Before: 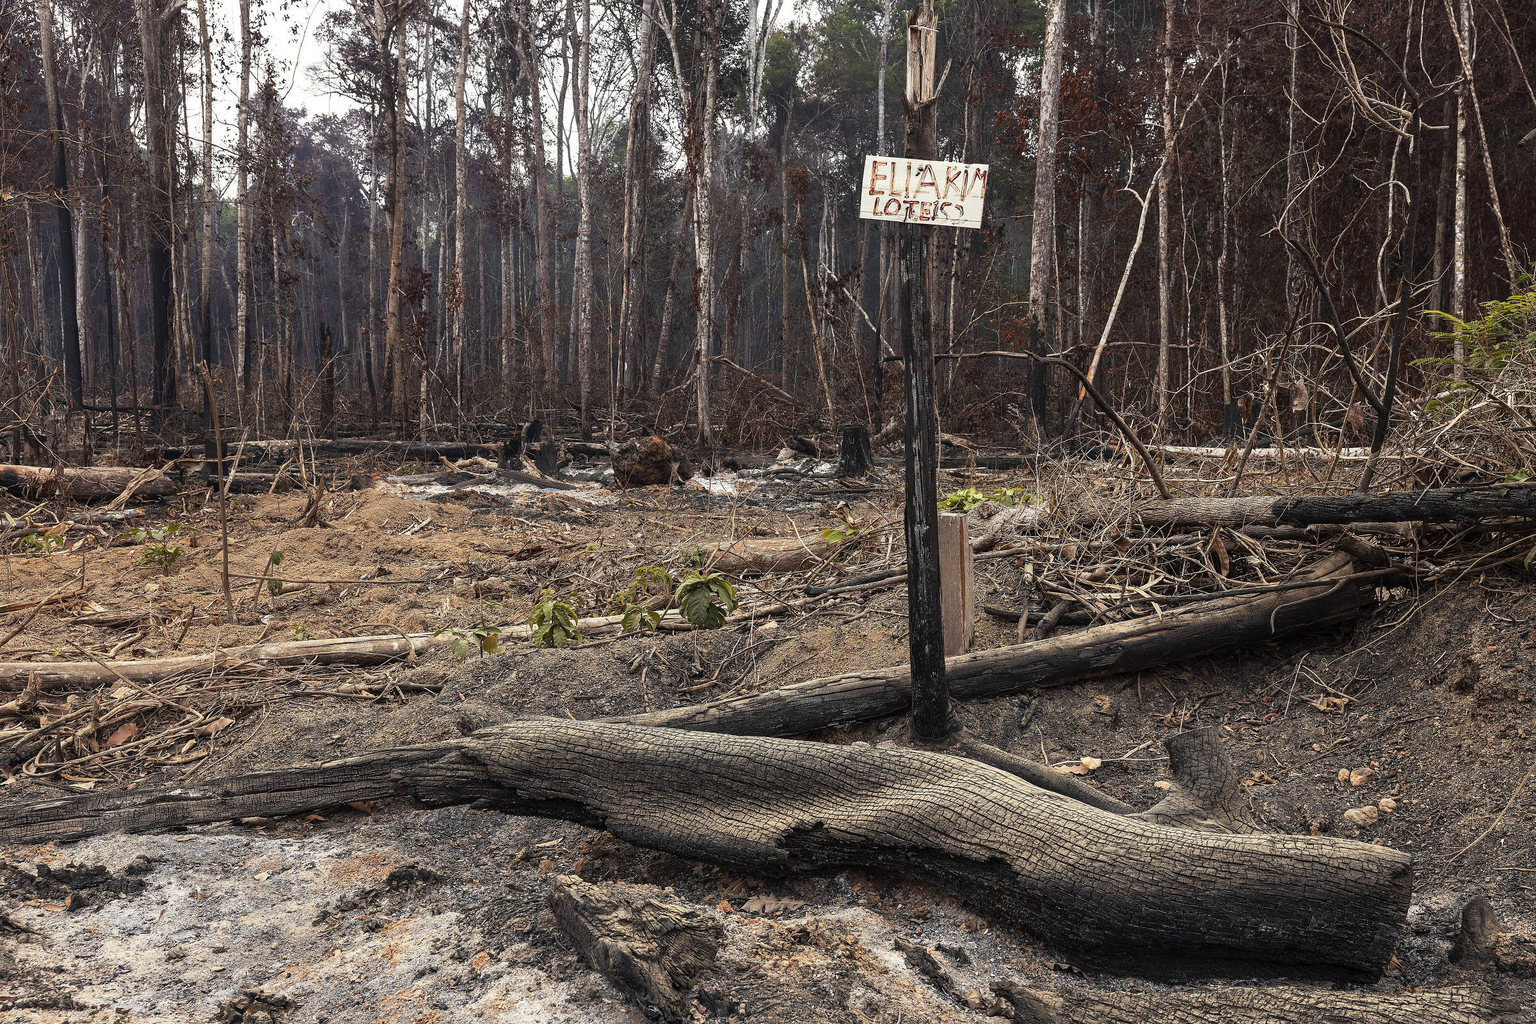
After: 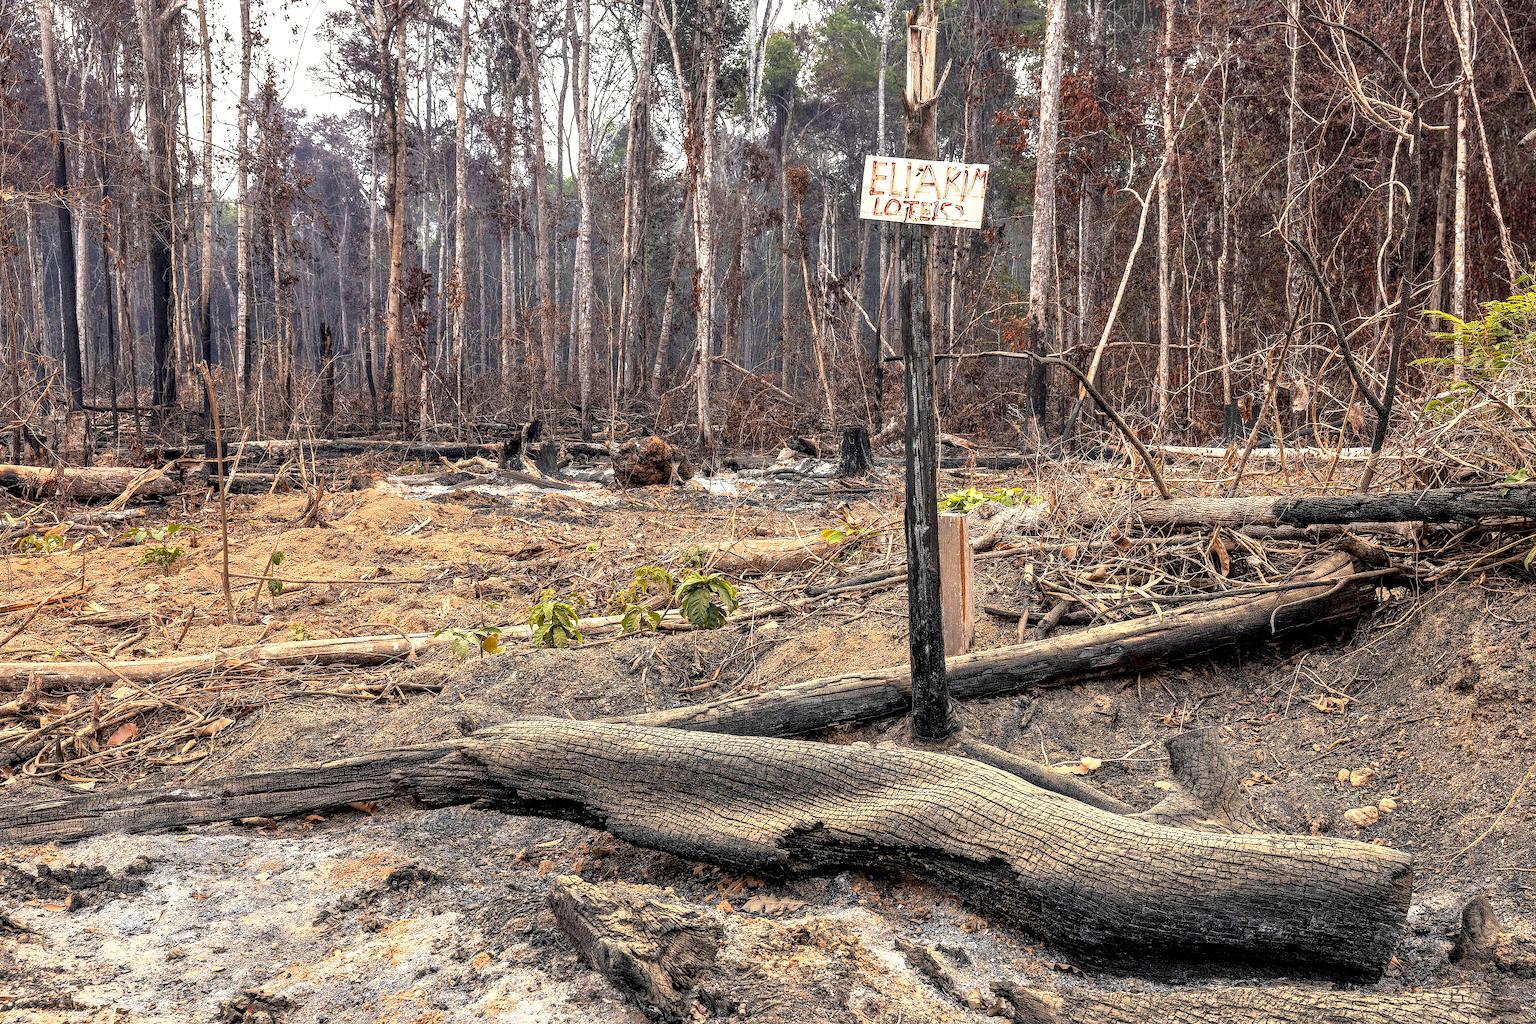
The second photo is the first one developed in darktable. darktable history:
color zones: curves: ch0 [(0.224, 0.526) (0.75, 0.5)]; ch1 [(0.055, 0.526) (0.224, 0.761) (0.377, 0.526) (0.75, 0.5)]
zone system: zone [-1, 0.206, 0.358, 0.477, 0.561, 0.661, 0.752, 0.823, 0.884, -1 ×16]
shadows and highlights: shadows 43.71, white point adjustment -1.46, soften with gaussian
local contrast: highlights 65%, shadows 54%, detail 169%, midtone range 0.514
